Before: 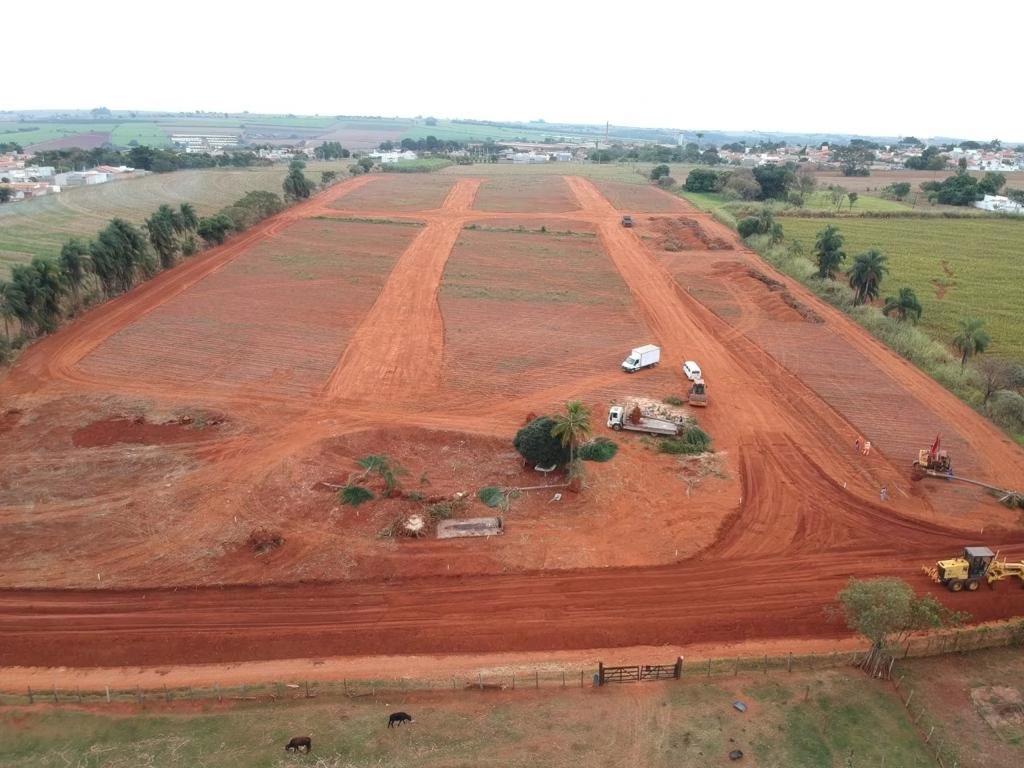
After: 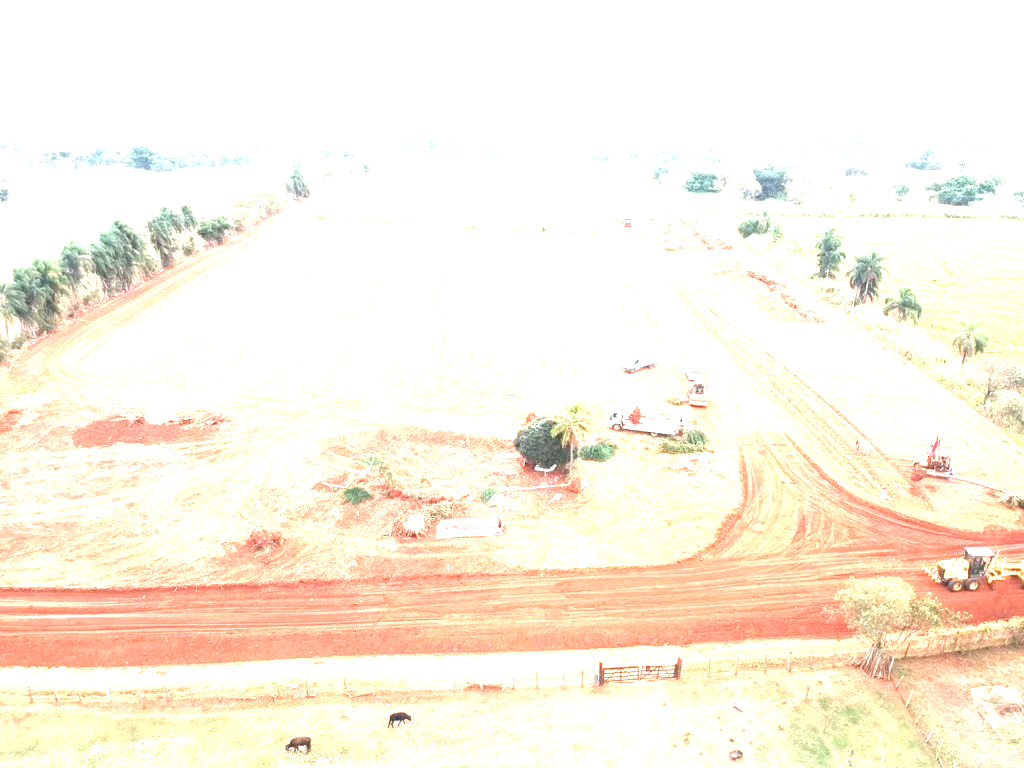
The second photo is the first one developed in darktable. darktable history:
exposure: exposure 2.951 EV, compensate exposure bias true, compensate highlight preservation false
contrast brightness saturation: saturation -0.16
tone equalizer: edges refinement/feathering 500, mask exposure compensation -1.57 EV, preserve details no
